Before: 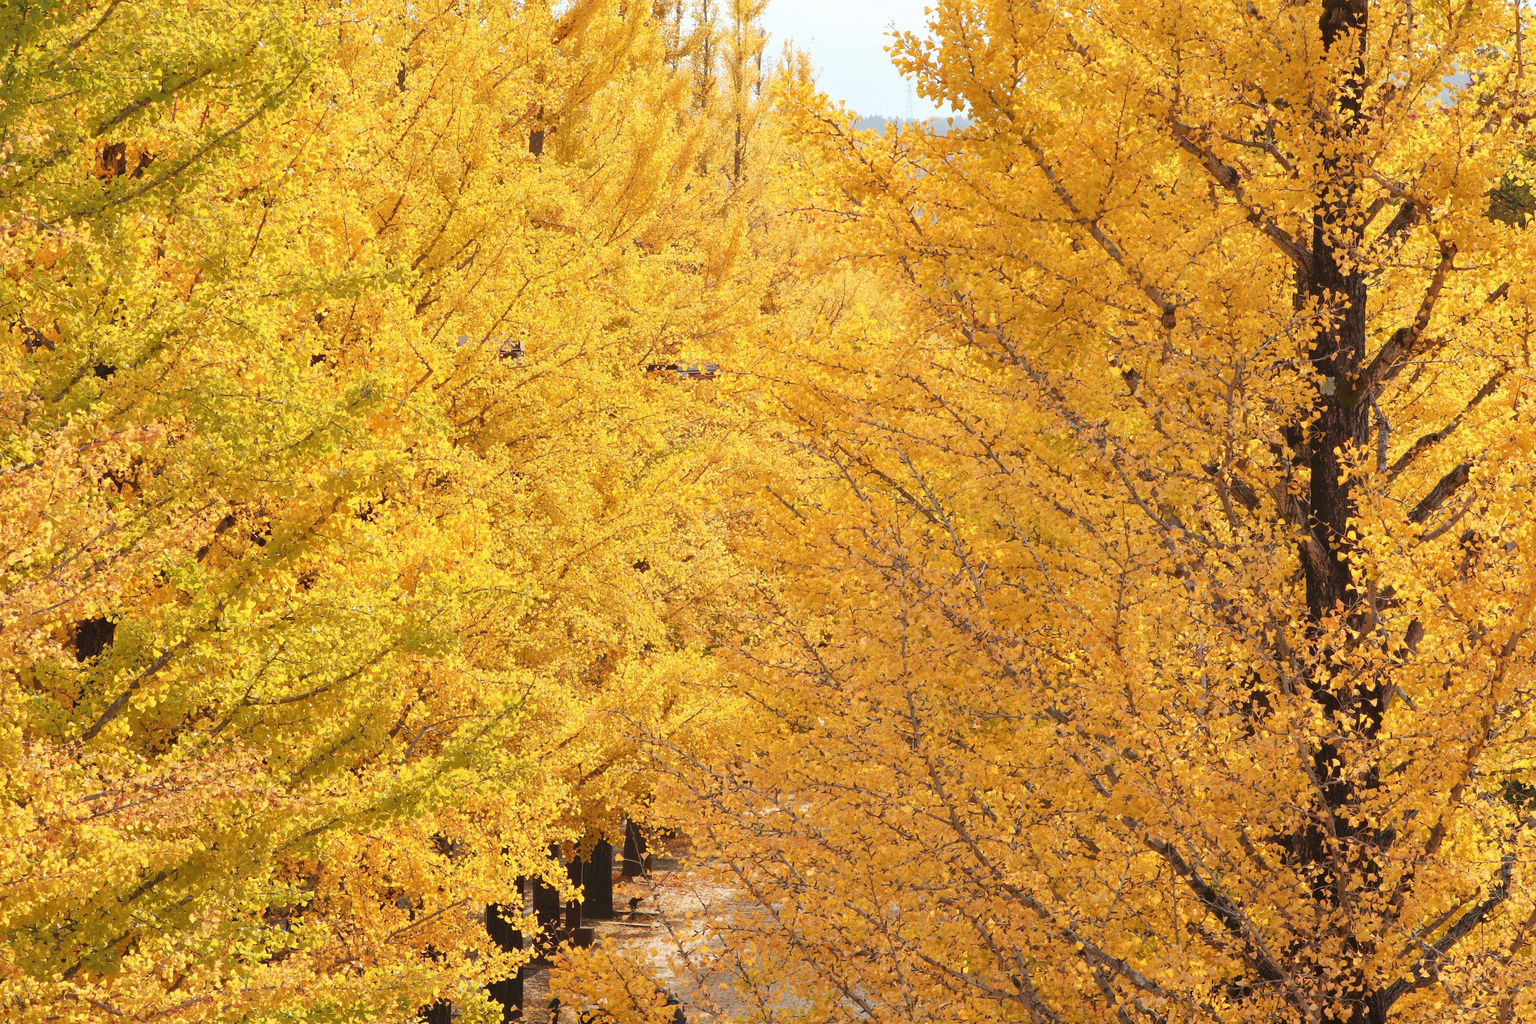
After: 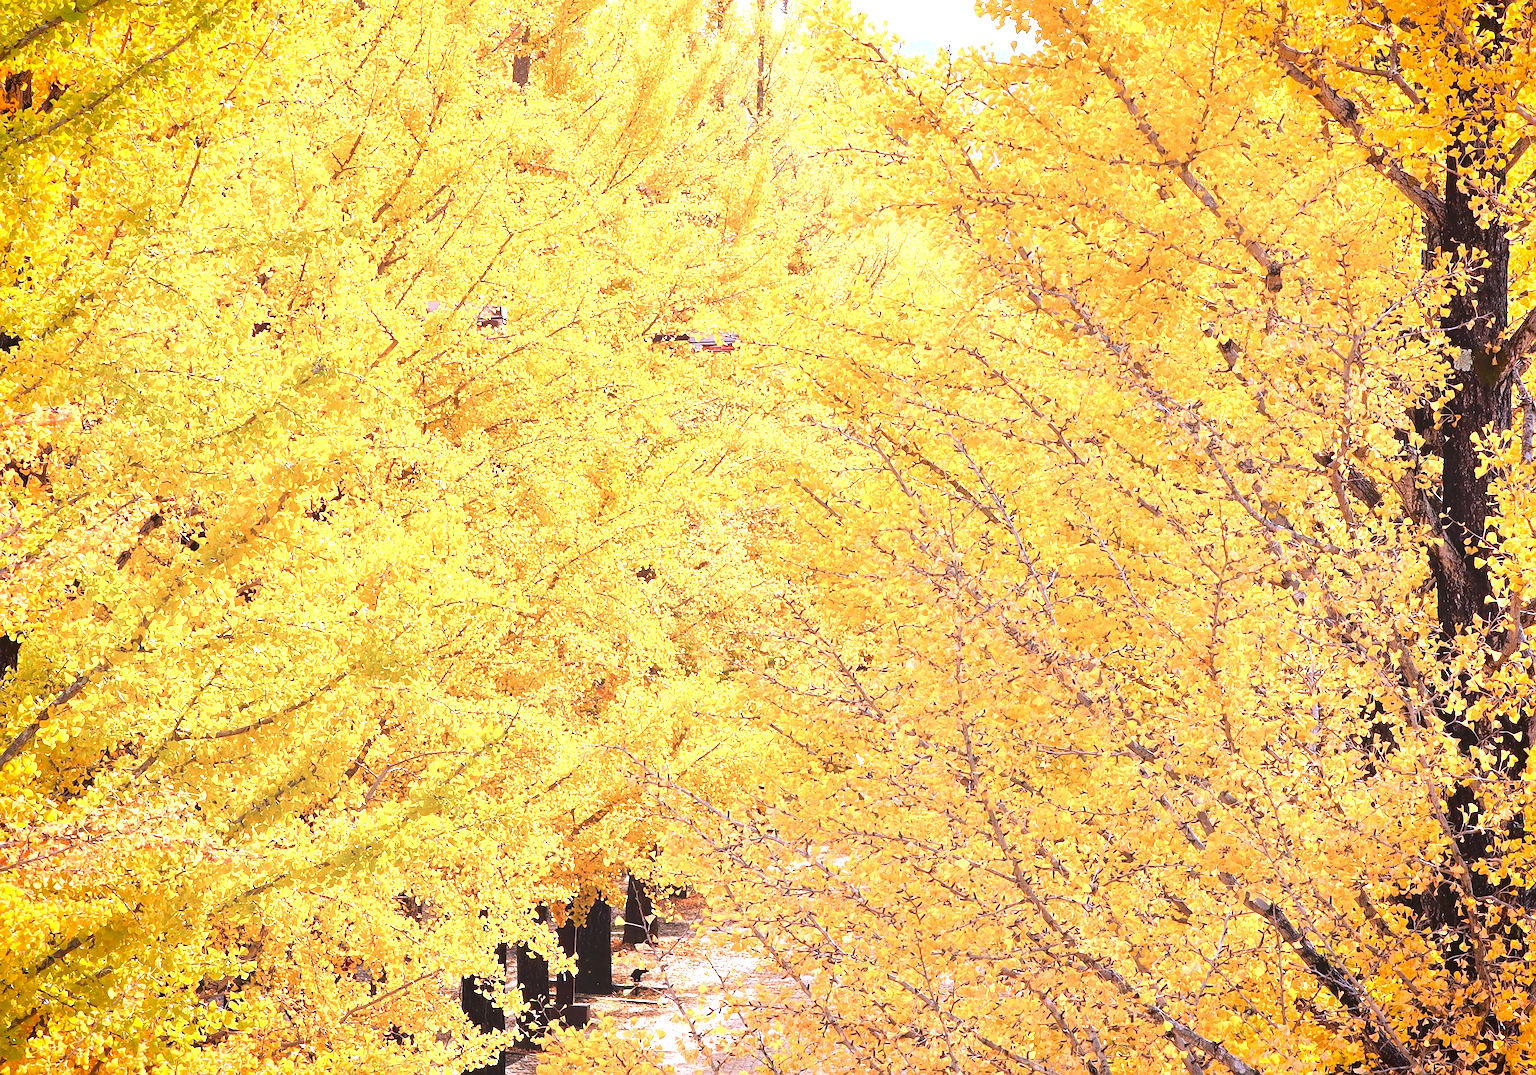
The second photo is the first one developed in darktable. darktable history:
white balance: red 1.042, blue 1.17
color calibration: x 0.37, y 0.382, temperature 4313.32 K
vignetting: fall-off start 88.53%, fall-off radius 44.2%, saturation 0.376, width/height ratio 1.161
exposure: black level correction 0.001, exposure 0.5 EV, compensate exposure bias true, compensate highlight preservation false
crop: left 6.446%, top 8.188%, right 9.538%, bottom 3.548%
sharpen: on, module defaults
tone equalizer: -8 EV 0.001 EV, -7 EV -0.002 EV, -6 EV 0.002 EV, -5 EV -0.03 EV, -4 EV -0.116 EV, -3 EV -0.169 EV, -2 EV 0.24 EV, -1 EV 0.702 EV, +0 EV 0.493 EV
